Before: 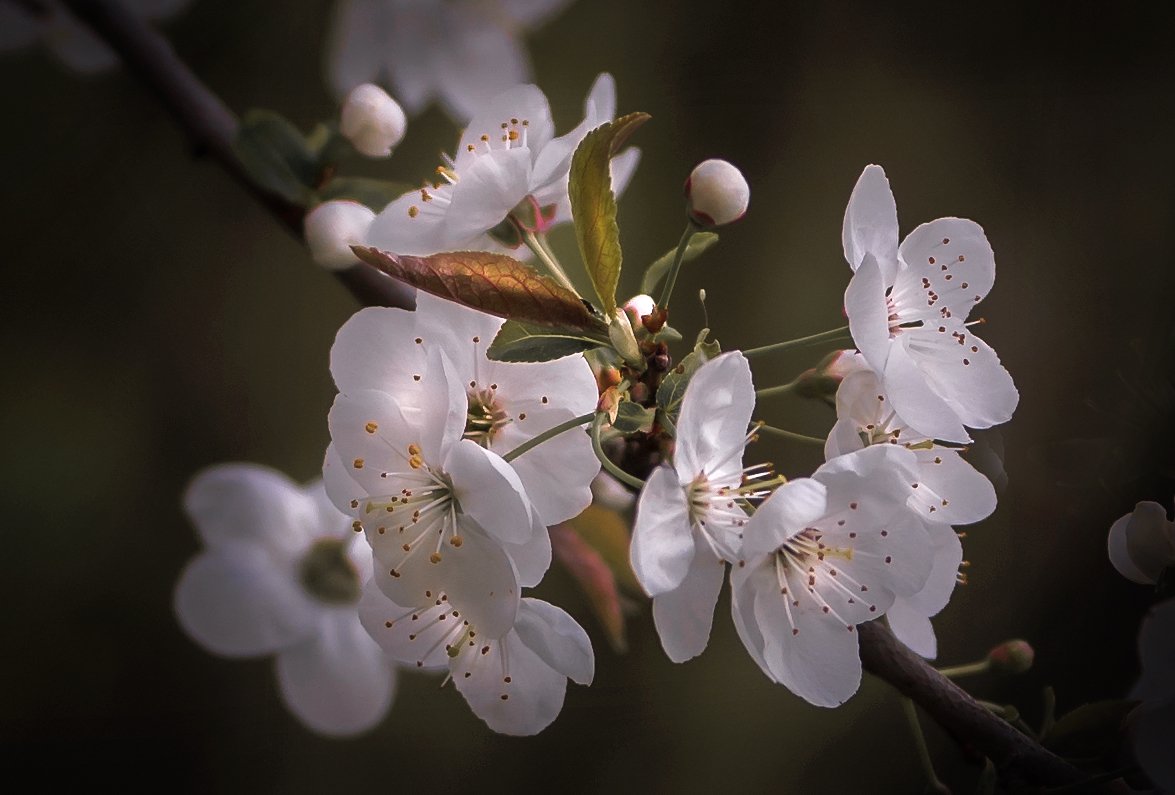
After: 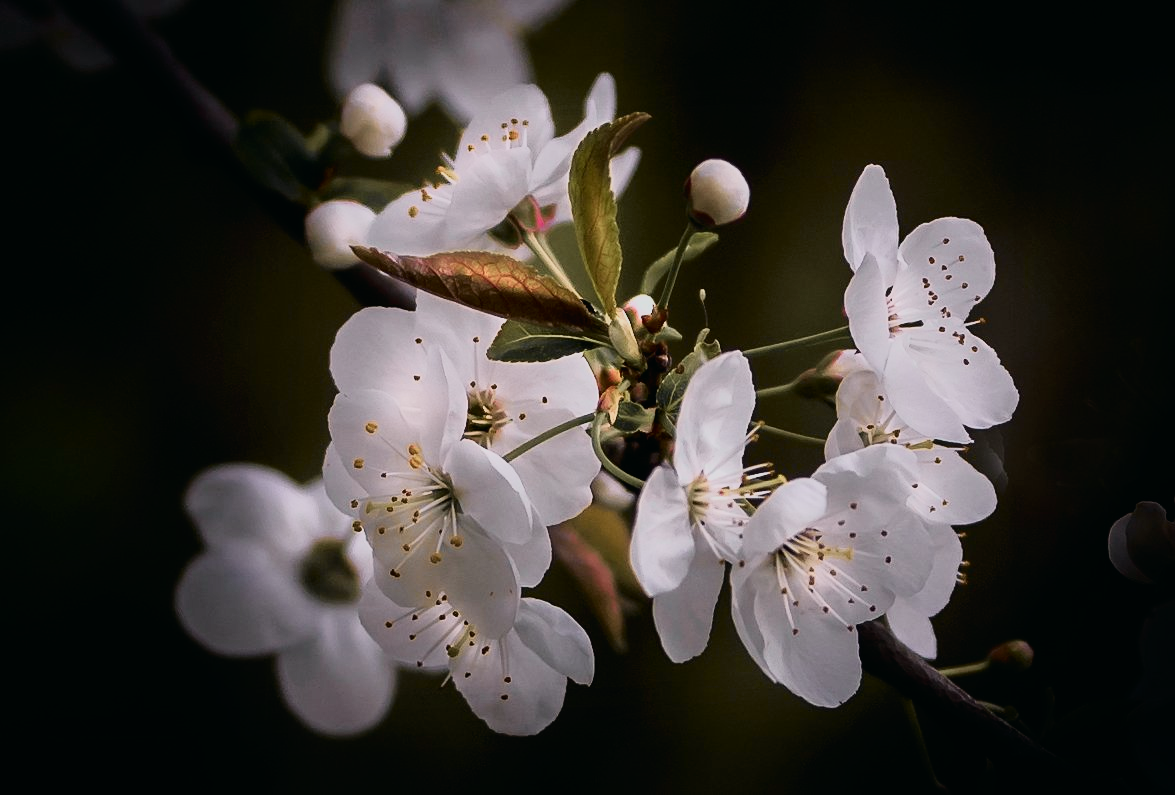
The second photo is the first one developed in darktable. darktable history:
filmic rgb: black relative exposure -7.15 EV, white relative exposure 5.36 EV, hardness 3.02, color science v6 (2022)
tone curve: curves: ch0 [(0, 0.008) (0.081, 0.044) (0.177, 0.123) (0.283, 0.253) (0.427, 0.441) (0.495, 0.524) (0.661, 0.756) (0.796, 0.859) (1, 0.951)]; ch1 [(0, 0) (0.161, 0.092) (0.35, 0.33) (0.392, 0.392) (0.427, 0.426) (0.479, 0.472) (0.505, 0.5) (0.521, 0.519) (0.567, 0.556) (0.583, 0.588) (0.625, 0.627) (0.678, 0.733) (1, 1)]; ch2 [(0, 0) (0.346, 0.362) (0.404, 0.427) (0.502, 0.499) (0.523, 0.522) (0.544, 0.561) (0.58, 0.59) (0.629, 0.642) (0.717, 0.678) (1, 1)], color space Lab, independent channels, preserve colors none
